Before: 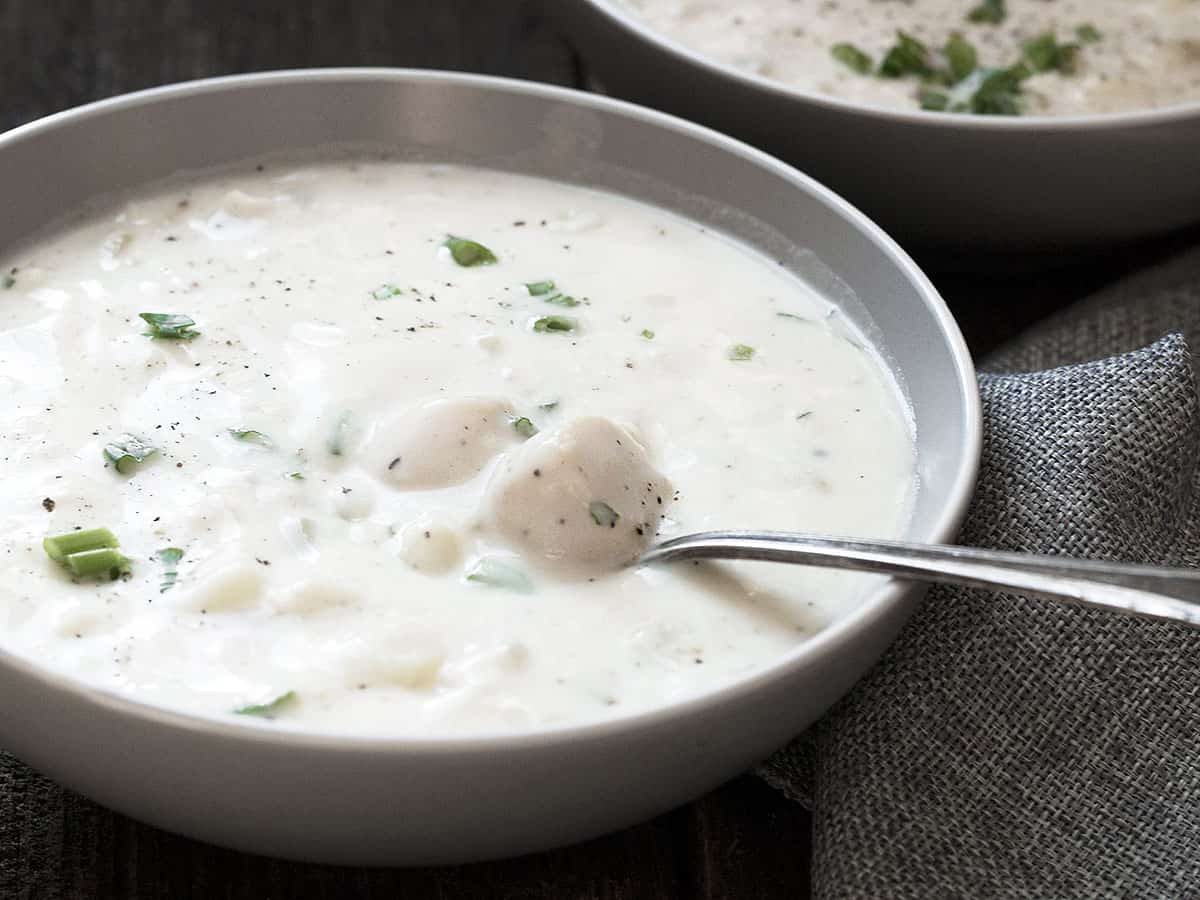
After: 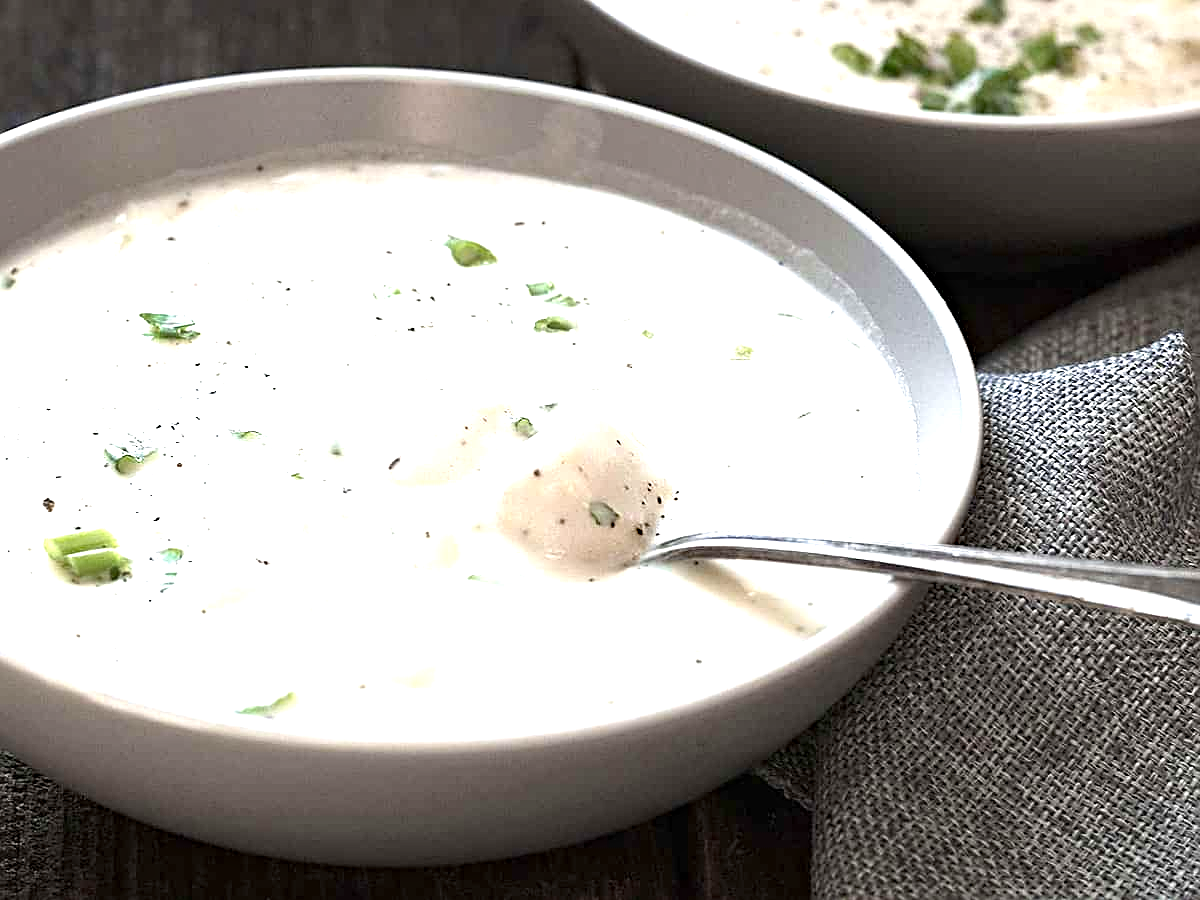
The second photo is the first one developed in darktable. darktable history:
haze removal: compatibility mode true, adaptive false
sharpen: on, module defaults
exposure: black level correction 0, exposure 1.1 EV, compensate highlight preservation false
